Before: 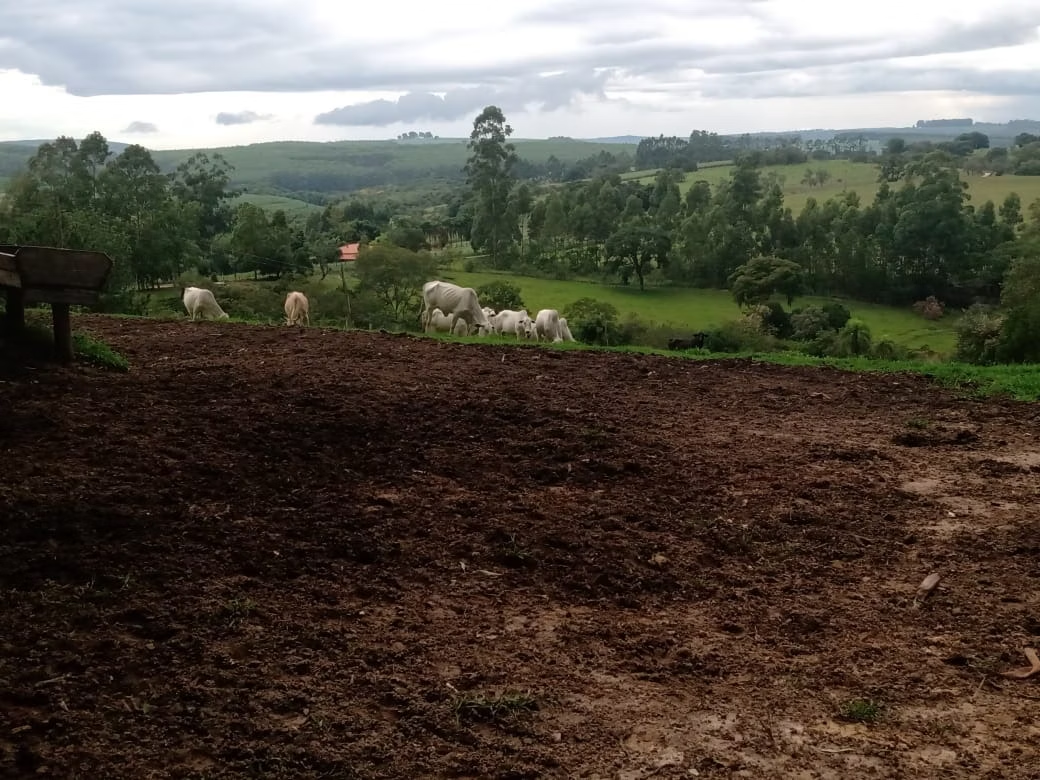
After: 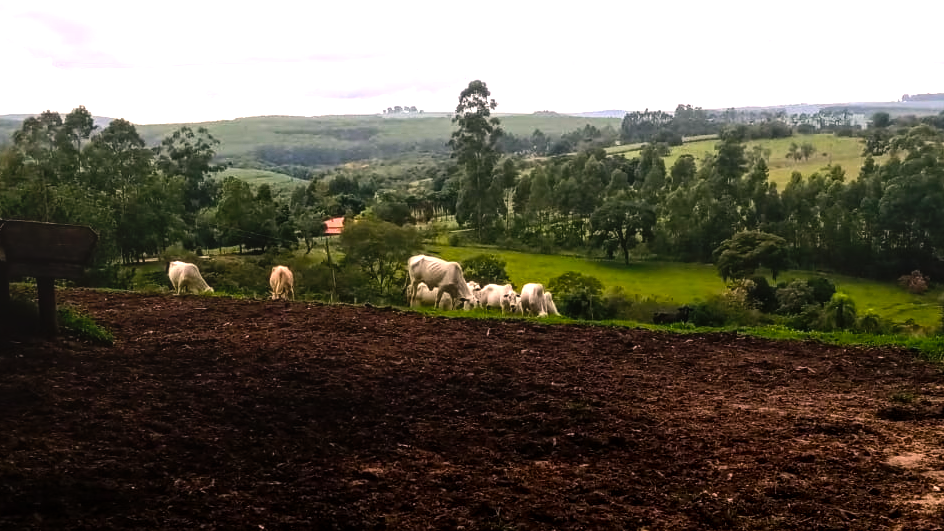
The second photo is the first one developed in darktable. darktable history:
tone equalizer: -8 EV -1.08 EV, -7 EV -1.01 EV, -6 EV -0.867 EV, -5 EV -0.578 EV, -3 EV 0.578 EV, -2 EV 0.867 EV, -1 EV 1.01 EV, +0 EV 1.08 EV, edges refinement/feathering 500, mask exposure compensation -1.57 EV, preserve details no
color correction: highlights a* 12.23, highlights b* 5.41
crop: left 1.509%, top 3.452%, right 7.696%, bottom 28.452%
color balance rgb: linear chroma grading › global chroma 15%, perceptual saturation grading › global saturation 30%
local contrast: on, module defaults
